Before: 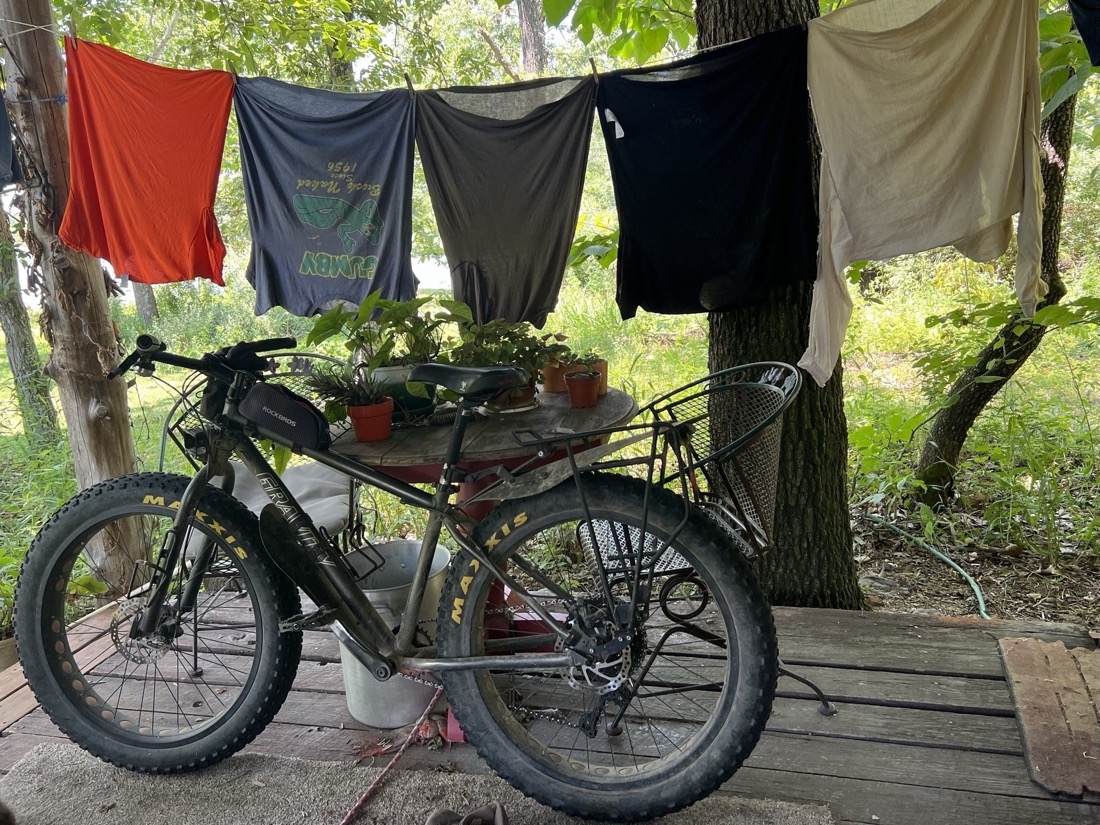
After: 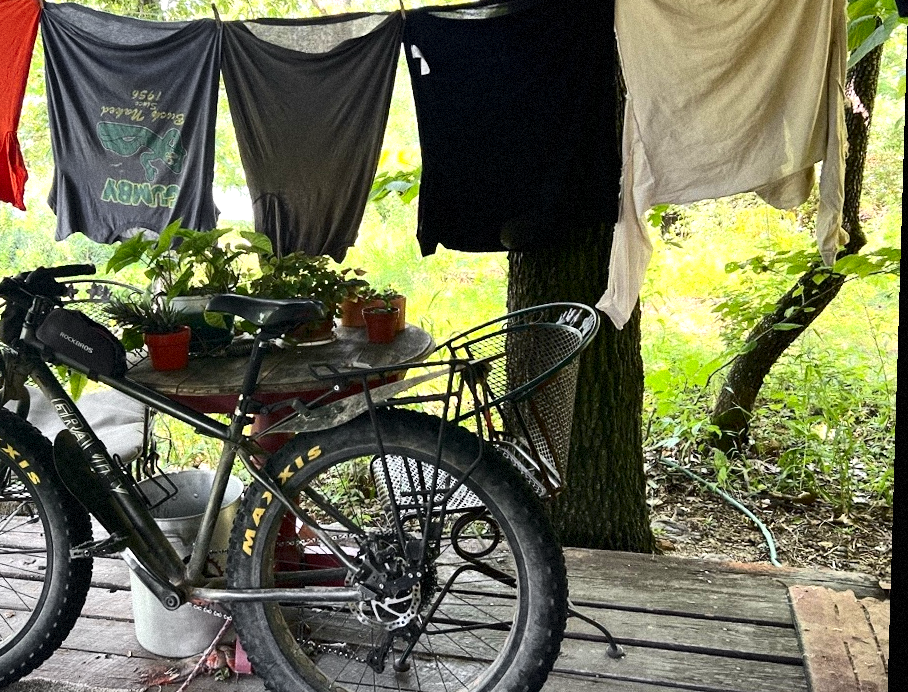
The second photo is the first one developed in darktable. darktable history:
rotate and perspective: rotation 1.72°, automatic cropping off
contrast brightness saturation: contrast 0.28
exposure: black level correction 0, exposure 0.7 EV, compensate exposure bias true, compensate highlight preservation false
crop: left 19.159%, top 9.58%, bottom 9.58%
grain: mid-tones bias 0%
color zones: curves: ch1 [(0.25, 0.61) (0.75, 0.248)]
